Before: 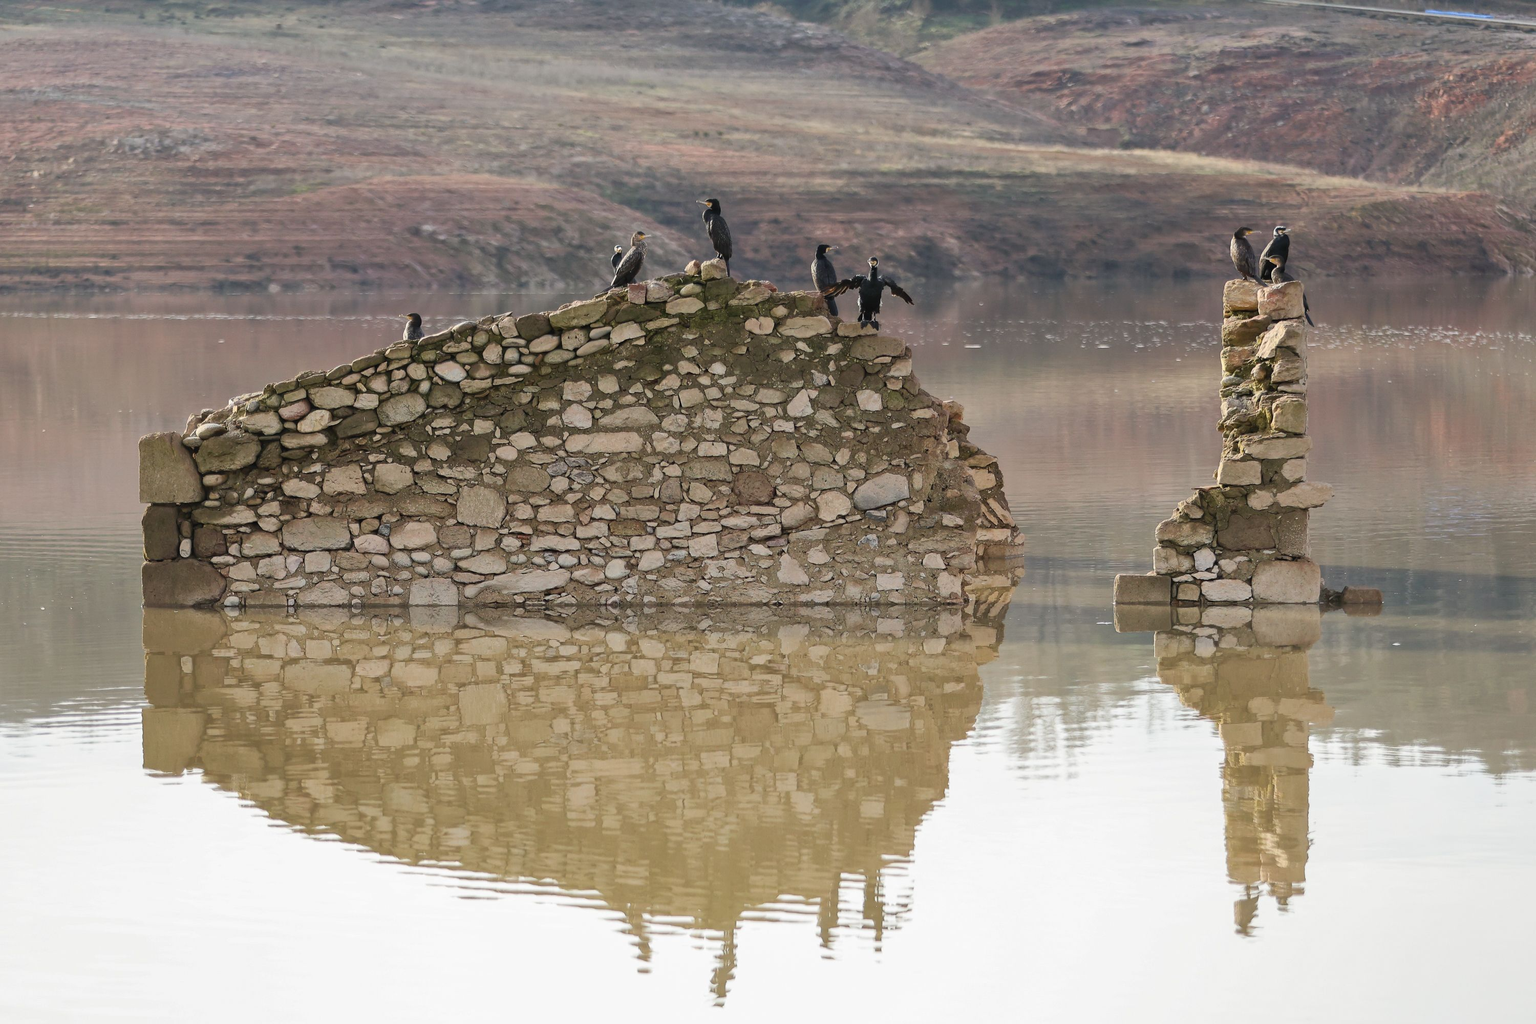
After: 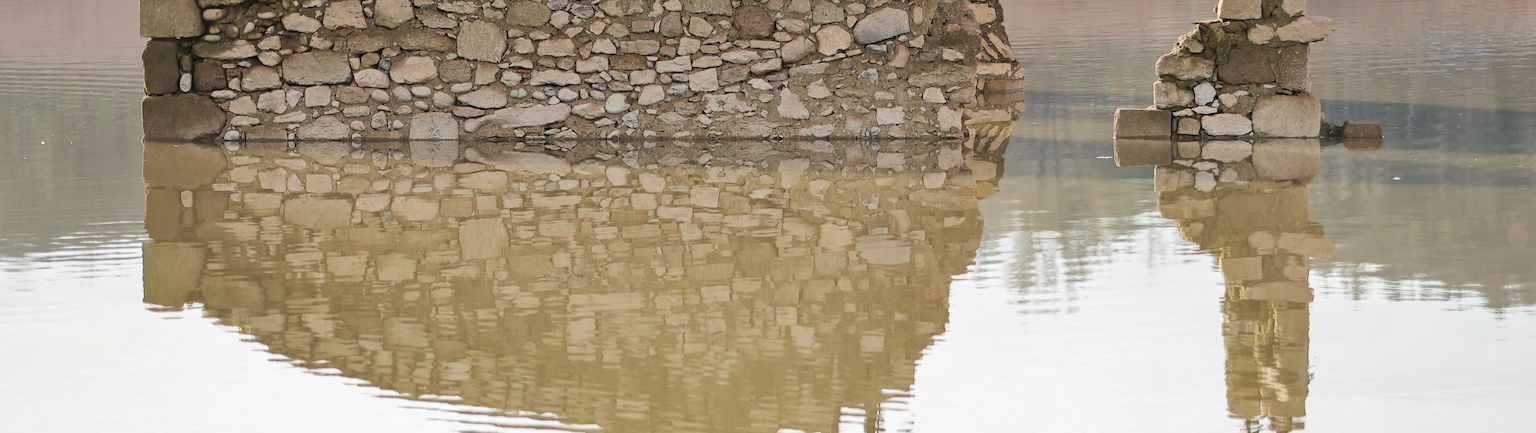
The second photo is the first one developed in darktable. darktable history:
shadows and highlights: shadows 37.76, highlights -27.77, soften with gaussian
crop: top 45.548%, bottom 12.109%
base curve: curves: ch0 [(0, 0) (0.472, 0.508) (1, 1)]
